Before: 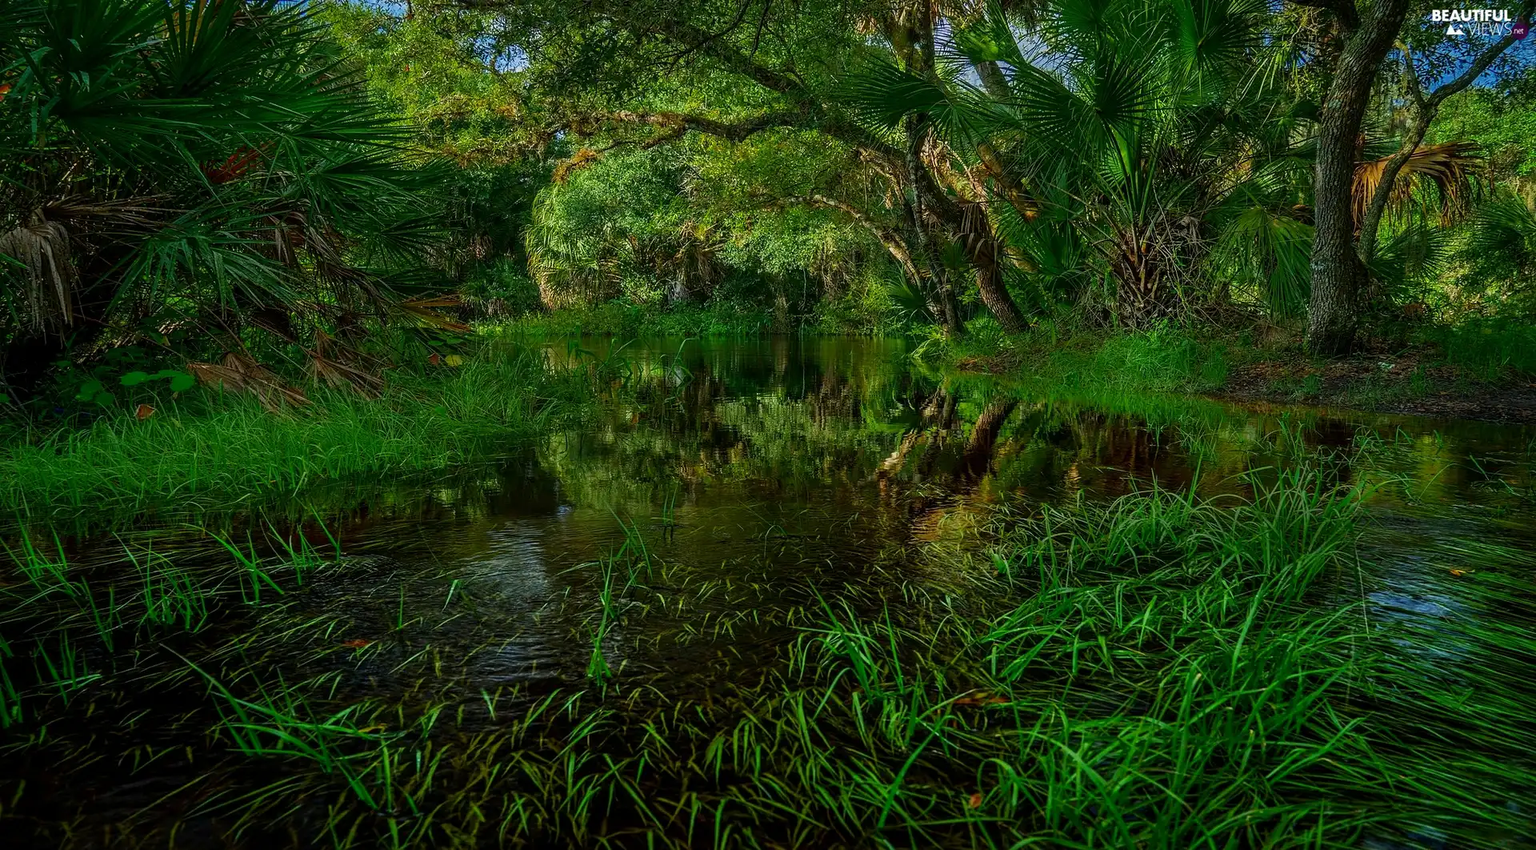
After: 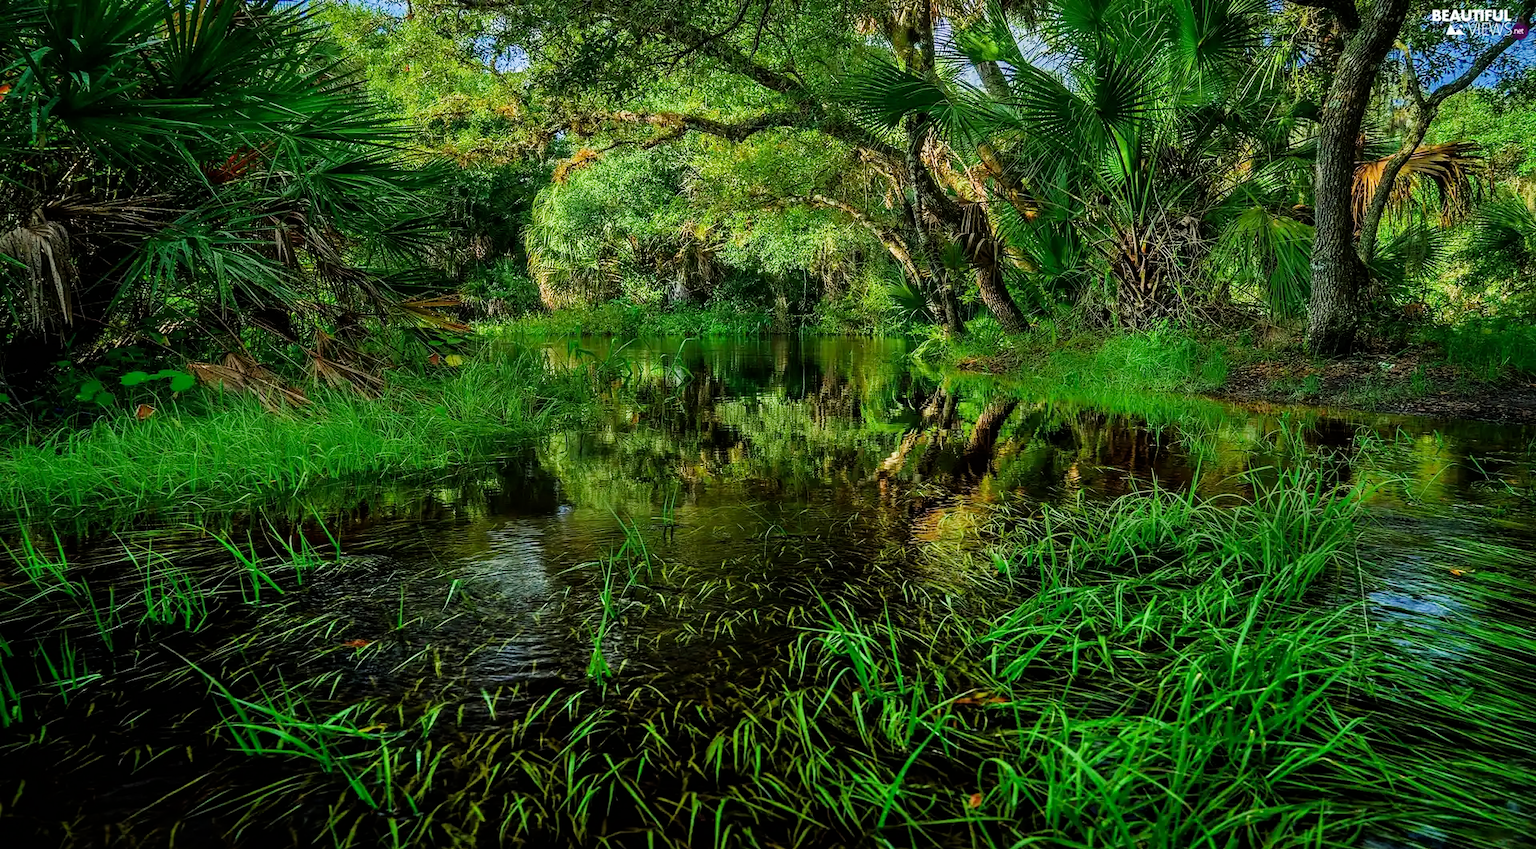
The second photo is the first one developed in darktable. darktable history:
exposure: exposure 0.921 EV, compensate highlight preservation false
levels: mode automatic, levels [0.072, 0.414, 0.976]
filmic rgb: black relative exposure -7.34 EV, white relative exposure 5.07 EV, hardness 3.2
